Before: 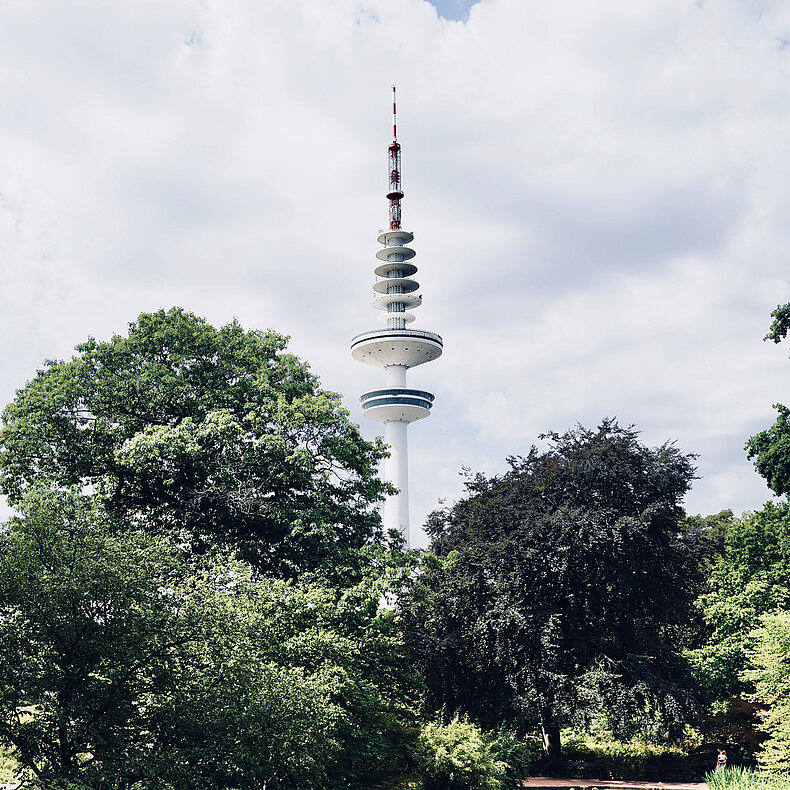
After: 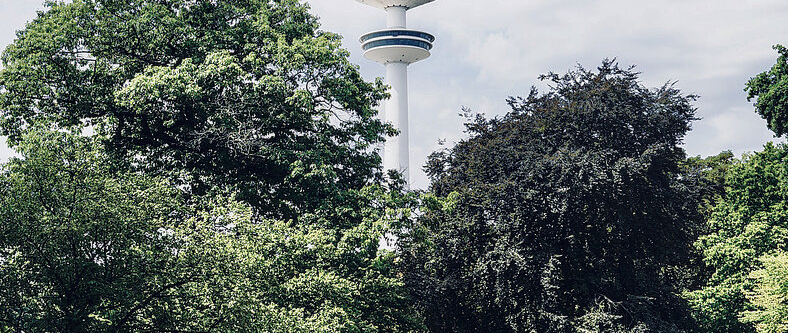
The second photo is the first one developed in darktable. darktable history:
crop: top 45.551%, bottom 12.262%
local contrast: on, module defaults
